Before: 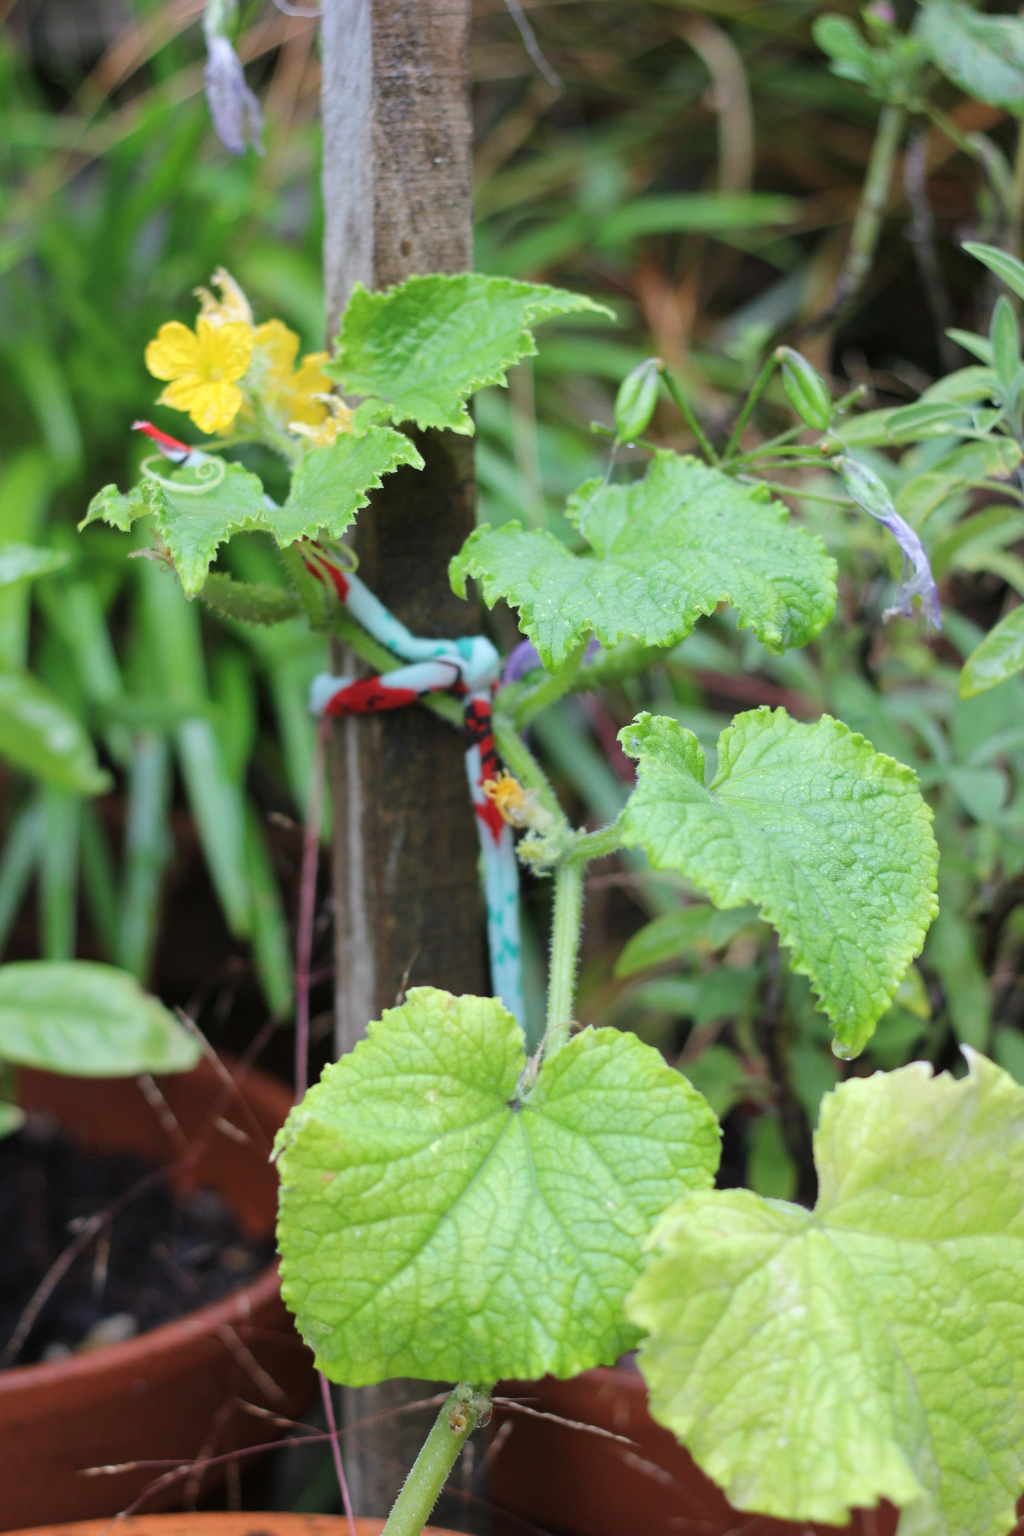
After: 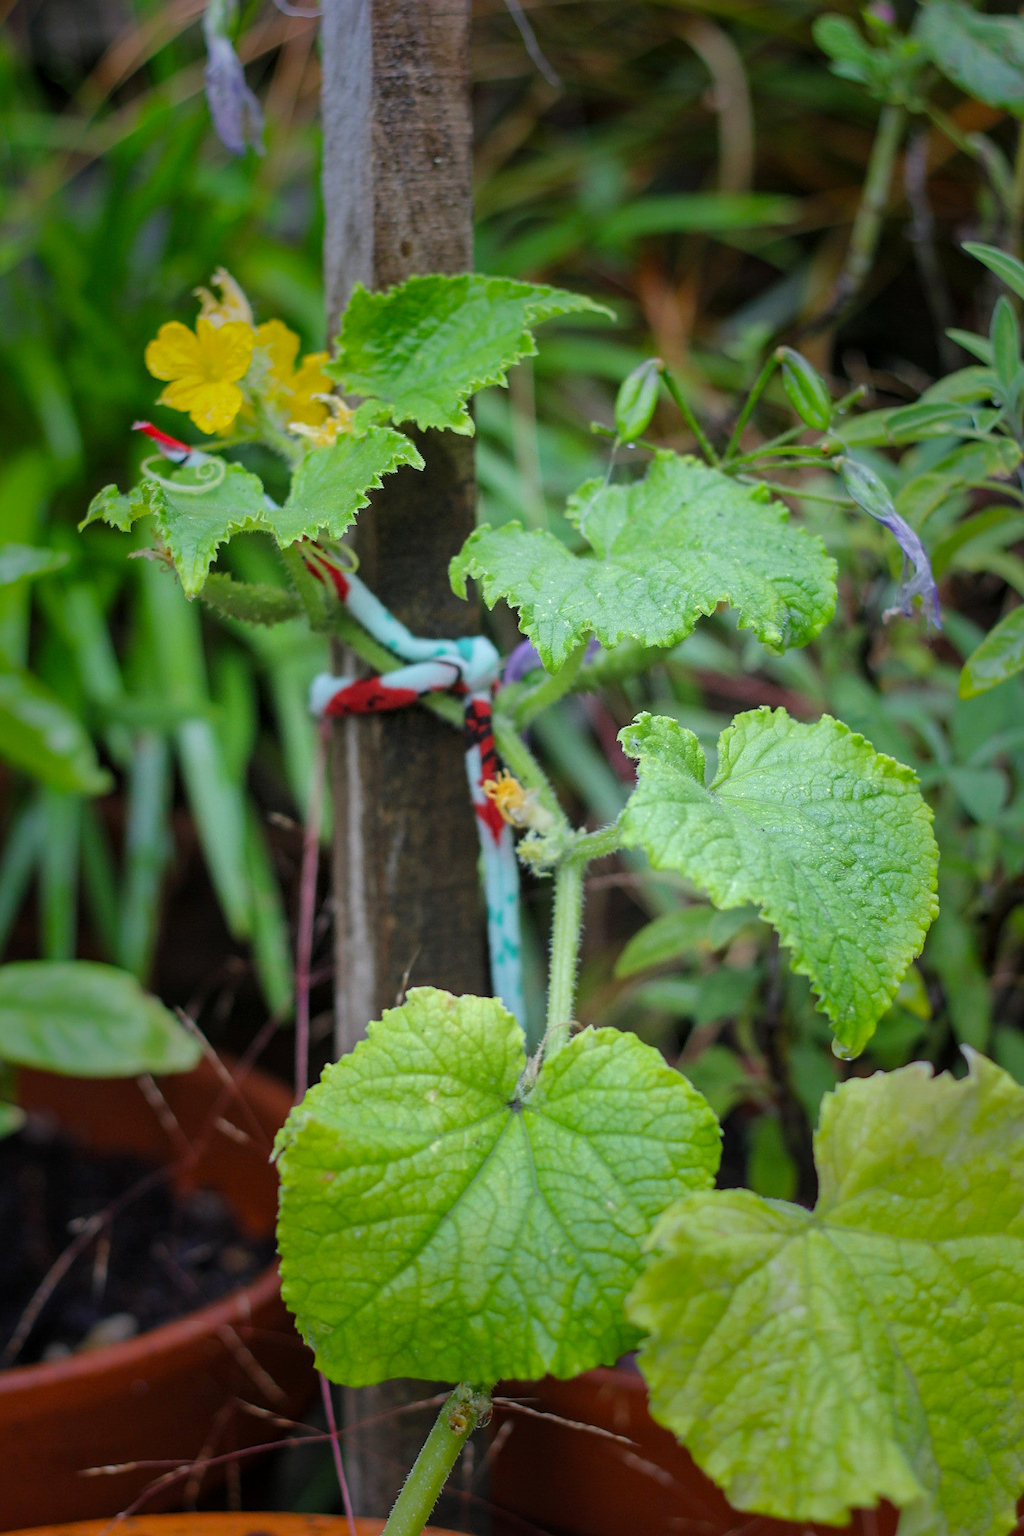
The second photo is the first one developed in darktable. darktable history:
sharpen: on, module defaults
vignetting: fall-off start 31.46%, fall-off radius 34.33%, saturation 0.374, unbound false
shadows and highlights: shadows 25.26, white point adjustment -2.94, highlights -29.79
local contrast: on, module defaults
